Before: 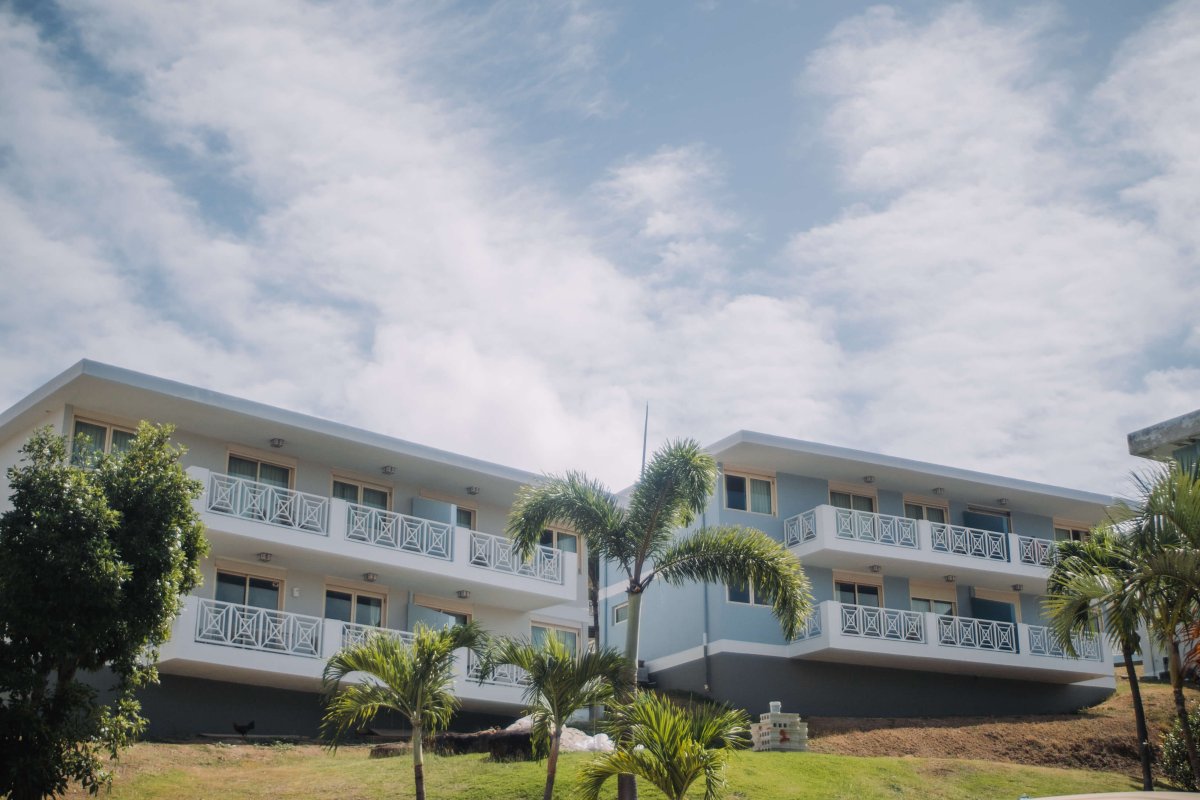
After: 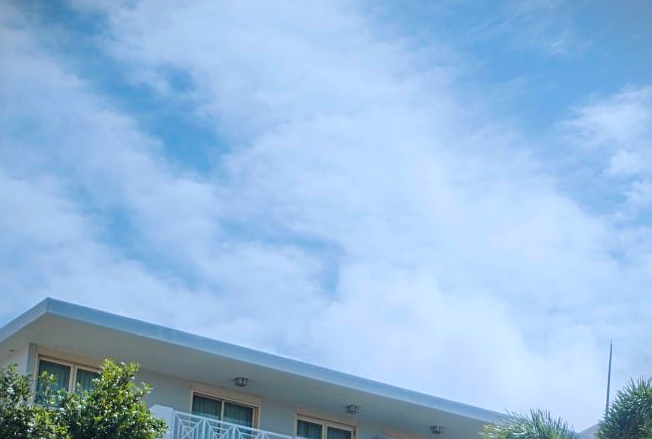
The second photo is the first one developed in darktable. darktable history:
color calibration: output R [1.003, 0.027, -0.041, 0], output G [-0.018, 1.043, -0.038, 0], output B [0.071, -0.086, 1.017, 0], illuminant F (fluorescent), F source F9 (Cool White Deluxe 4150 K) – high CRI, x 0.374, y 0.373, temperature 4155.16 K
crop and rotate: left 3.052%, top 7.683%, right 42.561%, bottom 37.43%
color balance rgb: perceptual saturation grading › global saturation 25.47%
color correction: highlights b* 0.067, saturation 1.13
sharpen: on, module defaults
vignetting: fall-off start 97.88%, fall-off radius 100.89%, width/height ratio 1.373, dithering 8-bit output
